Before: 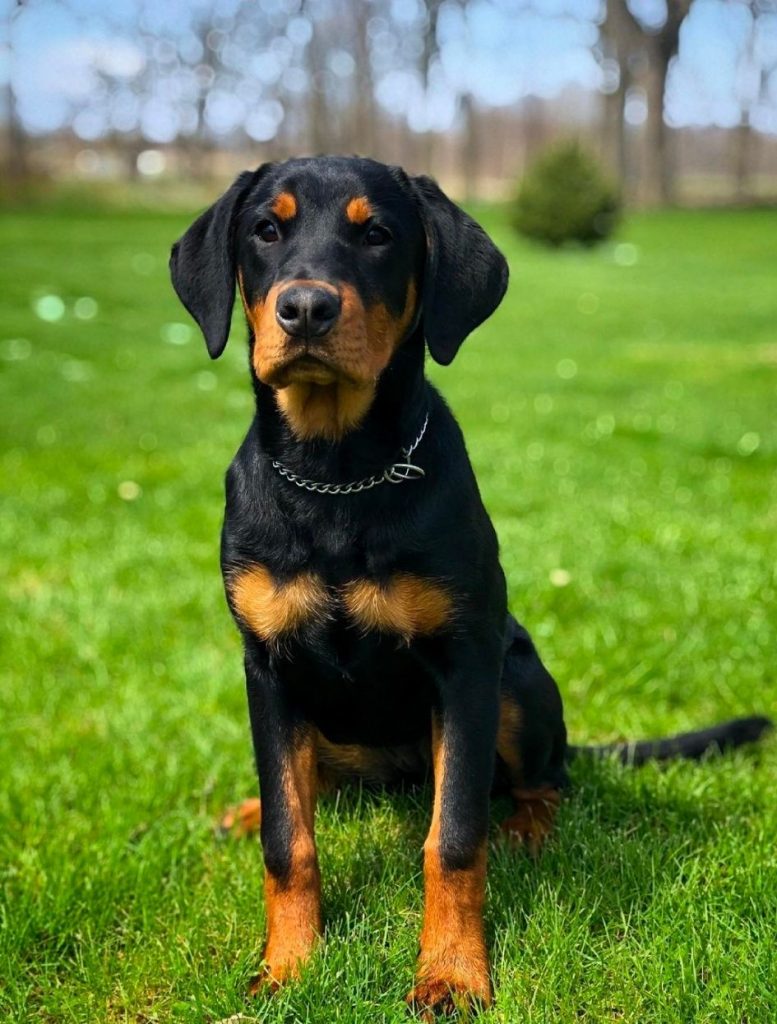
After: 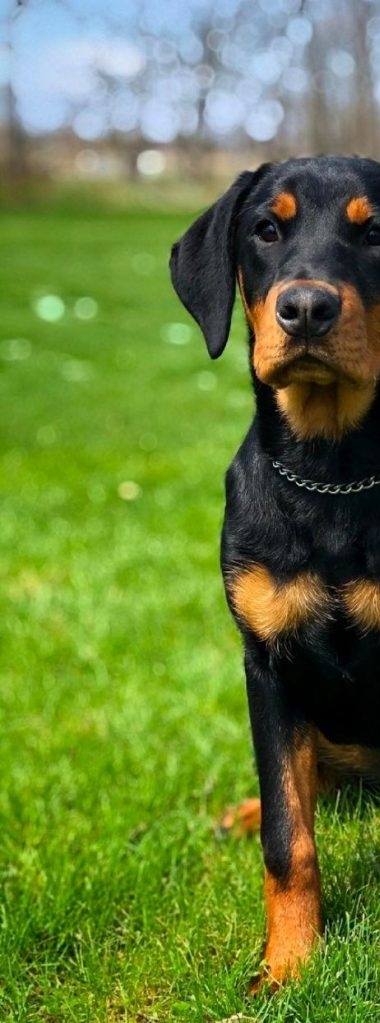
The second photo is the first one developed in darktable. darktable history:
crop and rotate: left 0.018%, top 0%, right 50.989%
